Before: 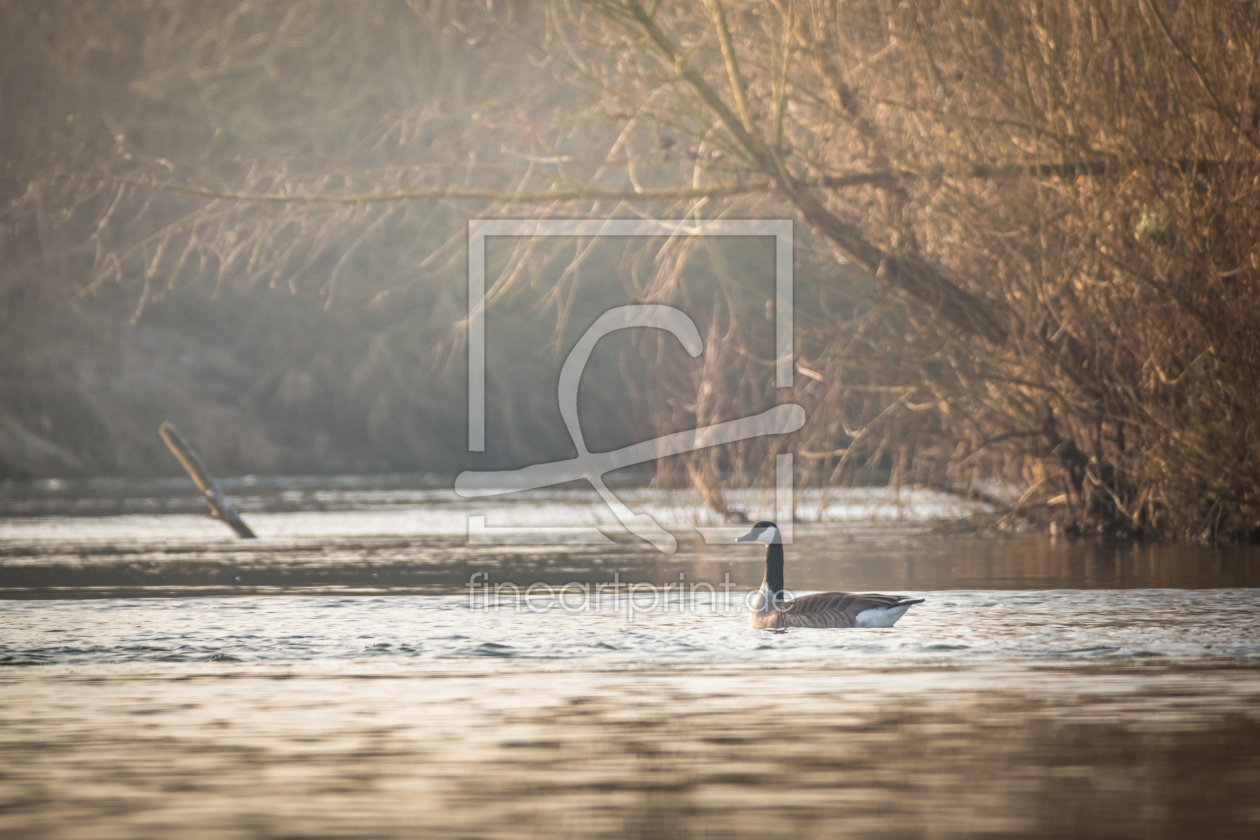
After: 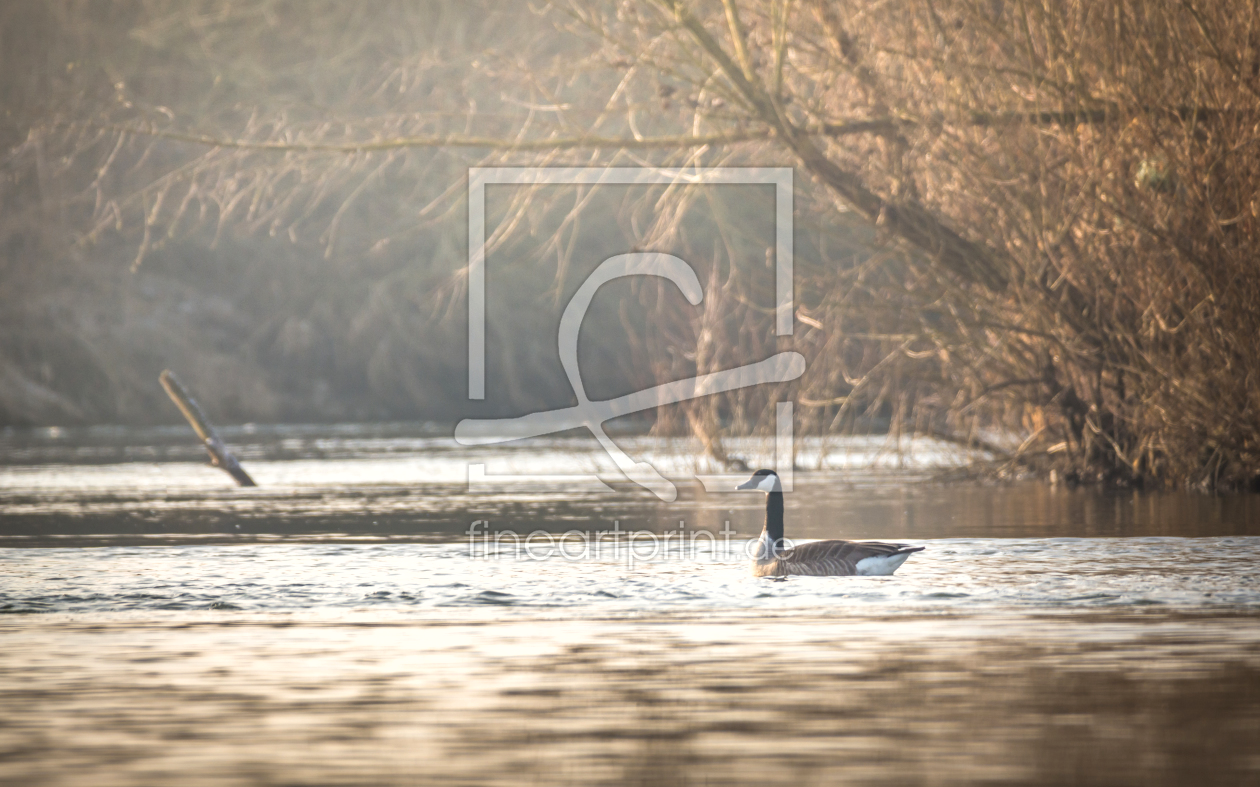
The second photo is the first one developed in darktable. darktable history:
exposure: black level correction 0, exposure 0.3 EV, compensate highlight preservation false
crop and rotate: top 6.25%
shadows and highlights: radius 125.46, shadows 30.51, highlights -30.51, low approximation 0.01, soften with gaussian
